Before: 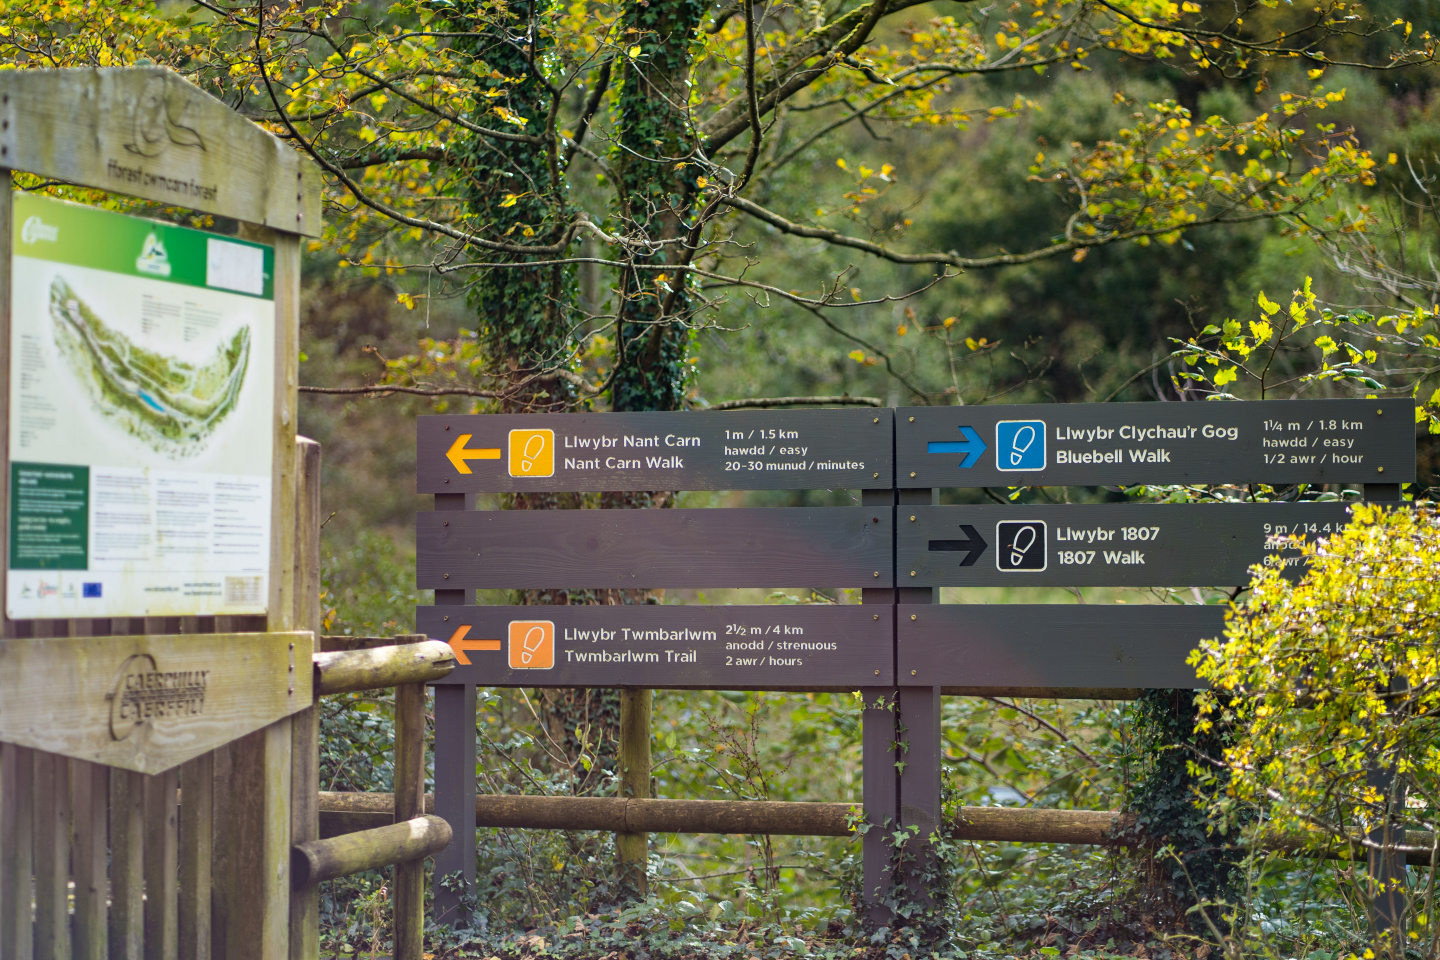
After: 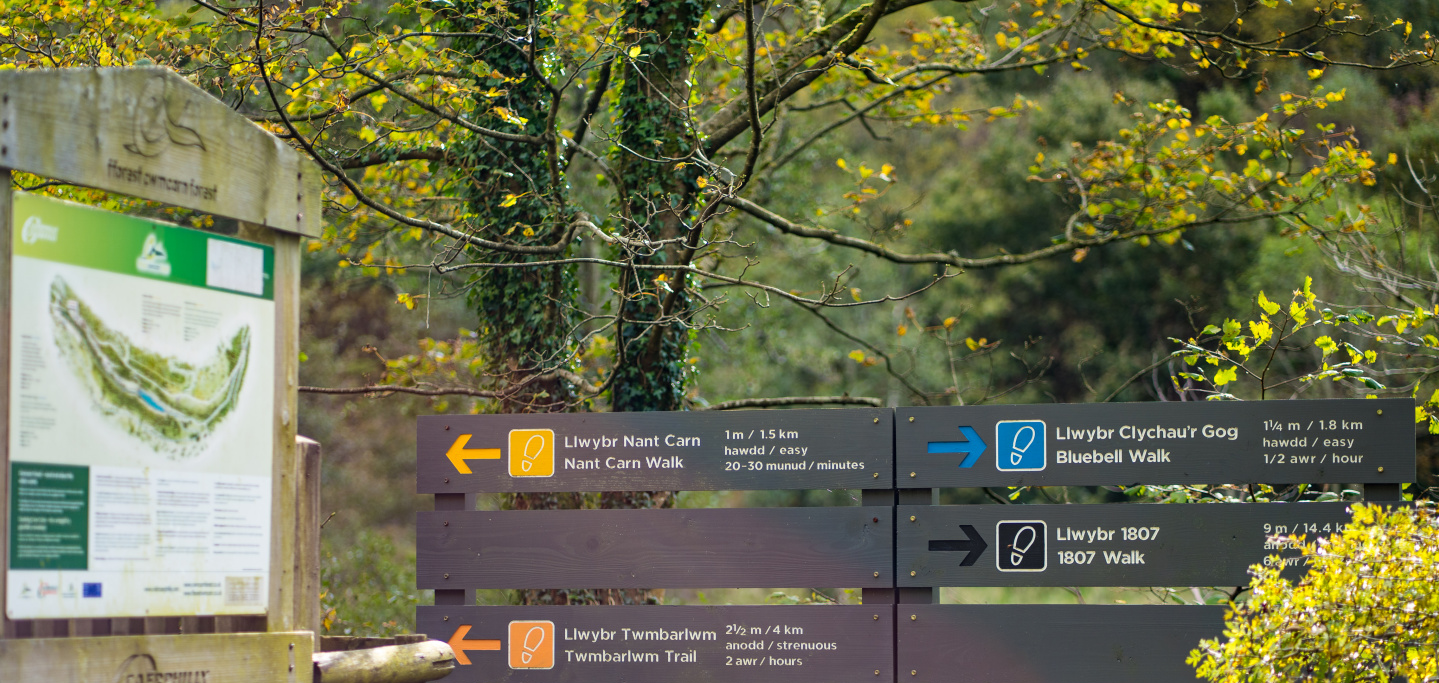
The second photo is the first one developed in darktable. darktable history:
crop: right 0%, bottom 28.794%
